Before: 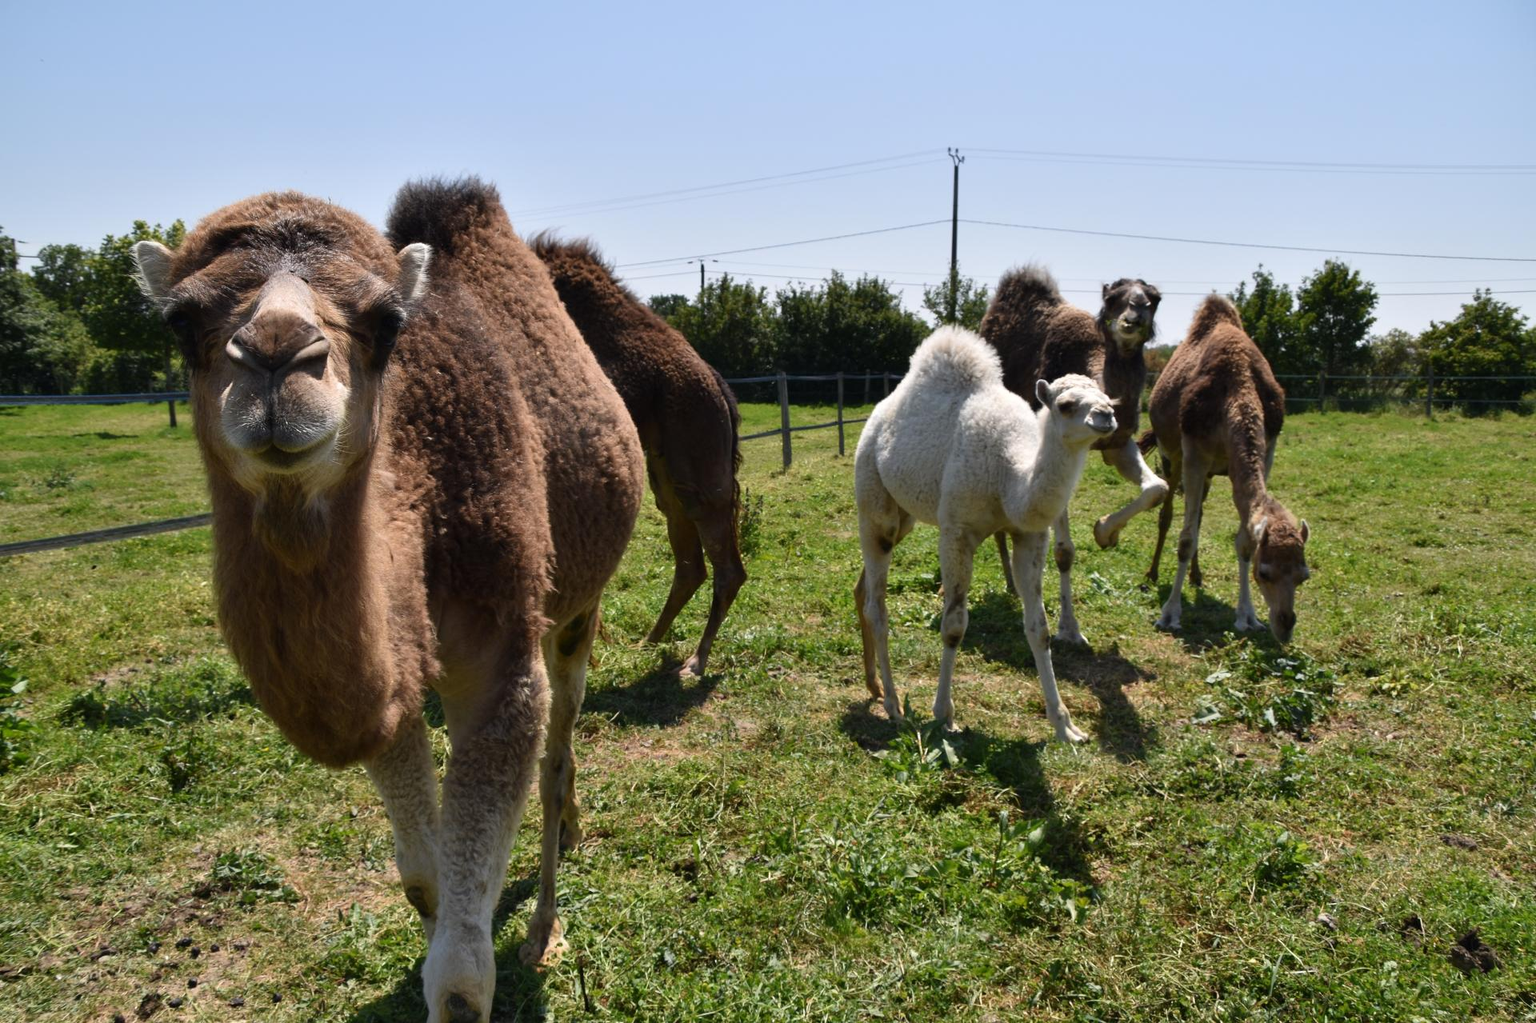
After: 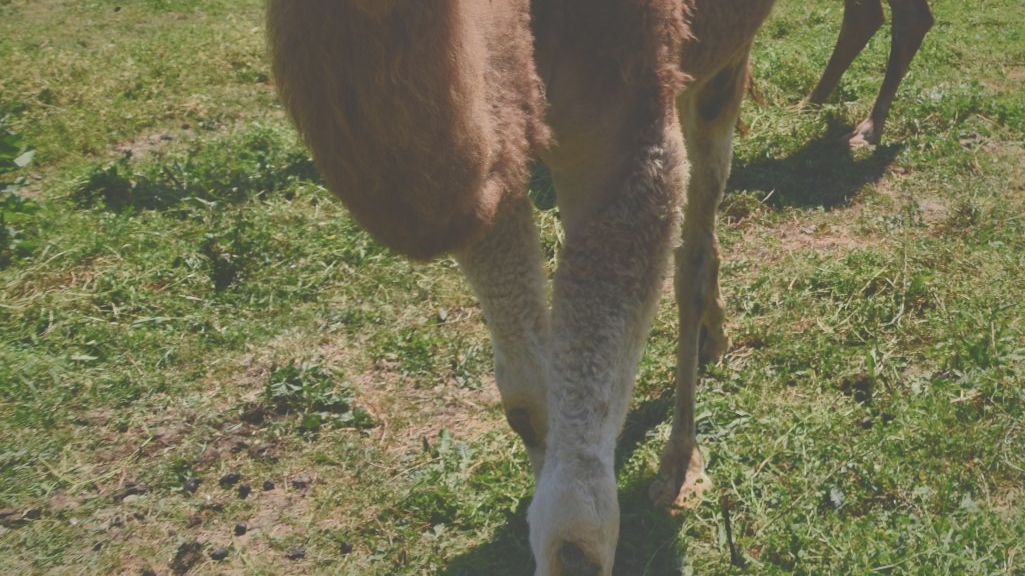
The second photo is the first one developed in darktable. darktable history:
exposure: black level correction -0.041, exposure 0.064 EV, compensate highlight preservation false
crop and rotate: top 54.778%, right 46.61%, bottom 0.159%
tone equalizer: on, module defaults
shadows and highlights: shadows 38.43, highlights -74.54
color balance rgb: shadows lift › chroma 1%, shadows lift › hue 113°, highlights gain › chroma 0.2%, highlights gain › hue 333°, perceptual saturation grading › global saturation 20%, perceptual saturation grading › highlights -50%, perceptual saturation grading › shadows 25%, contrast -10%
